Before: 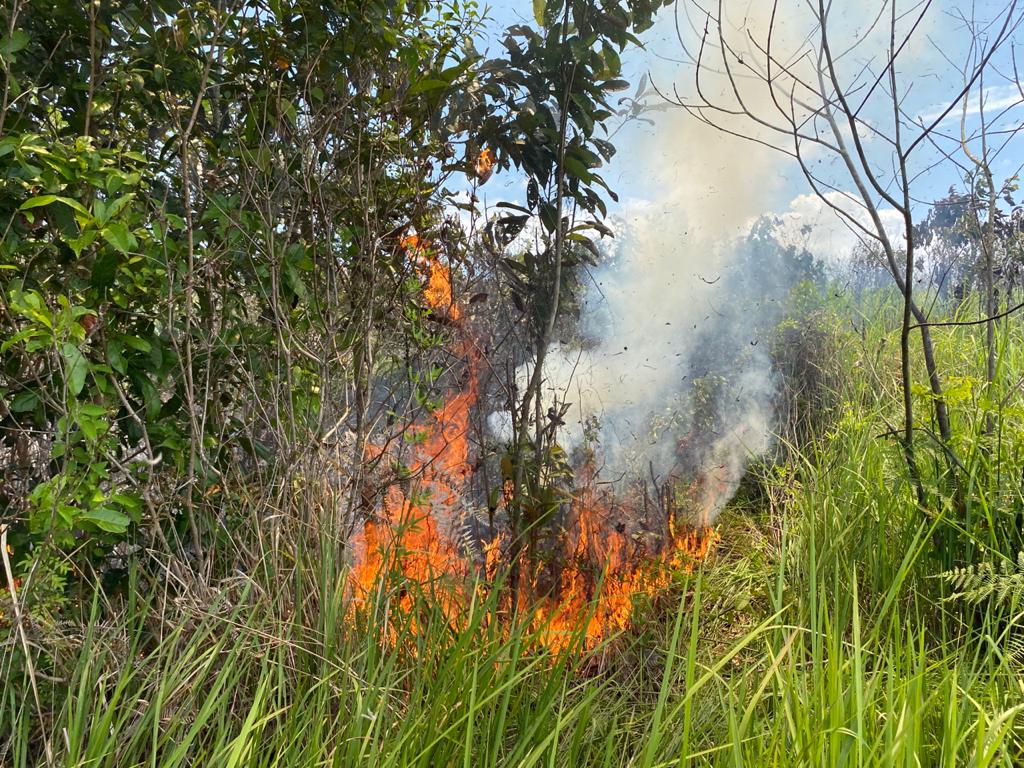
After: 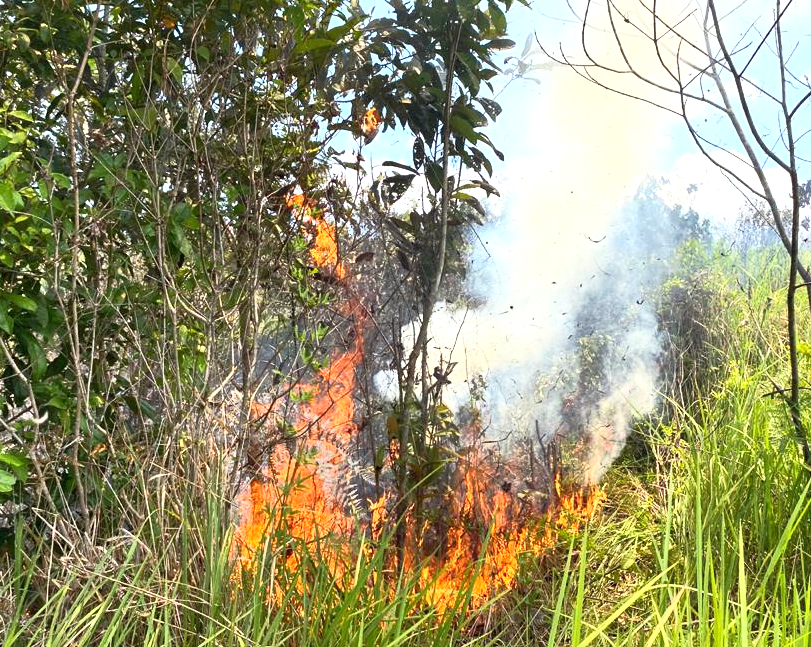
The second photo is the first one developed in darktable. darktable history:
crop: left 11.225%, top 5.381%, right 9.565%, bottom 10.314%
exposure: black level correction 0, exposure 0.7 EV, compensate exposure bias true, compensate highlight preservation false
base curve: curves: ch0 [(0, 0) (0.257, 0.25) (0.482, 0.586) (0.757, 0.871) (1, 1)]
